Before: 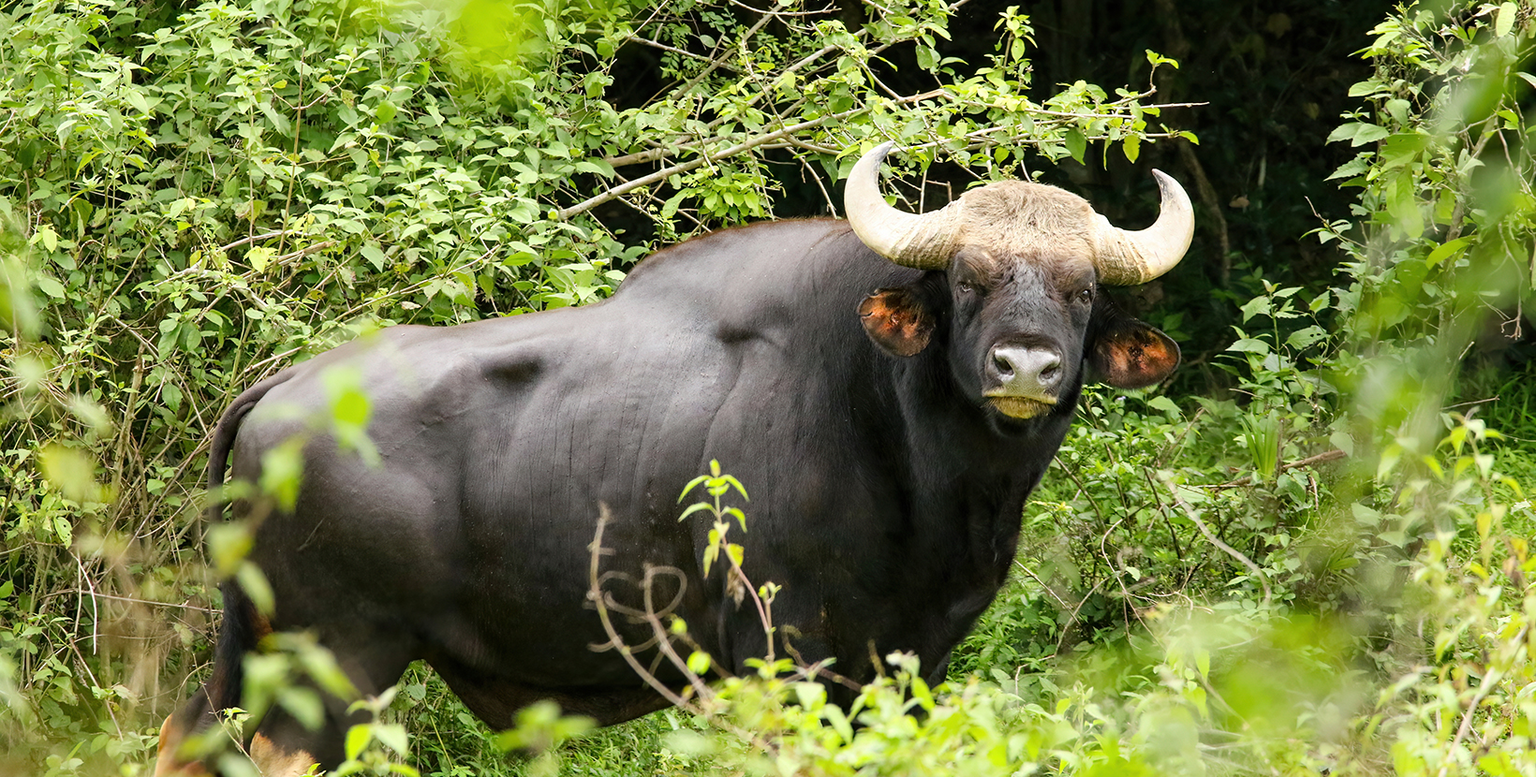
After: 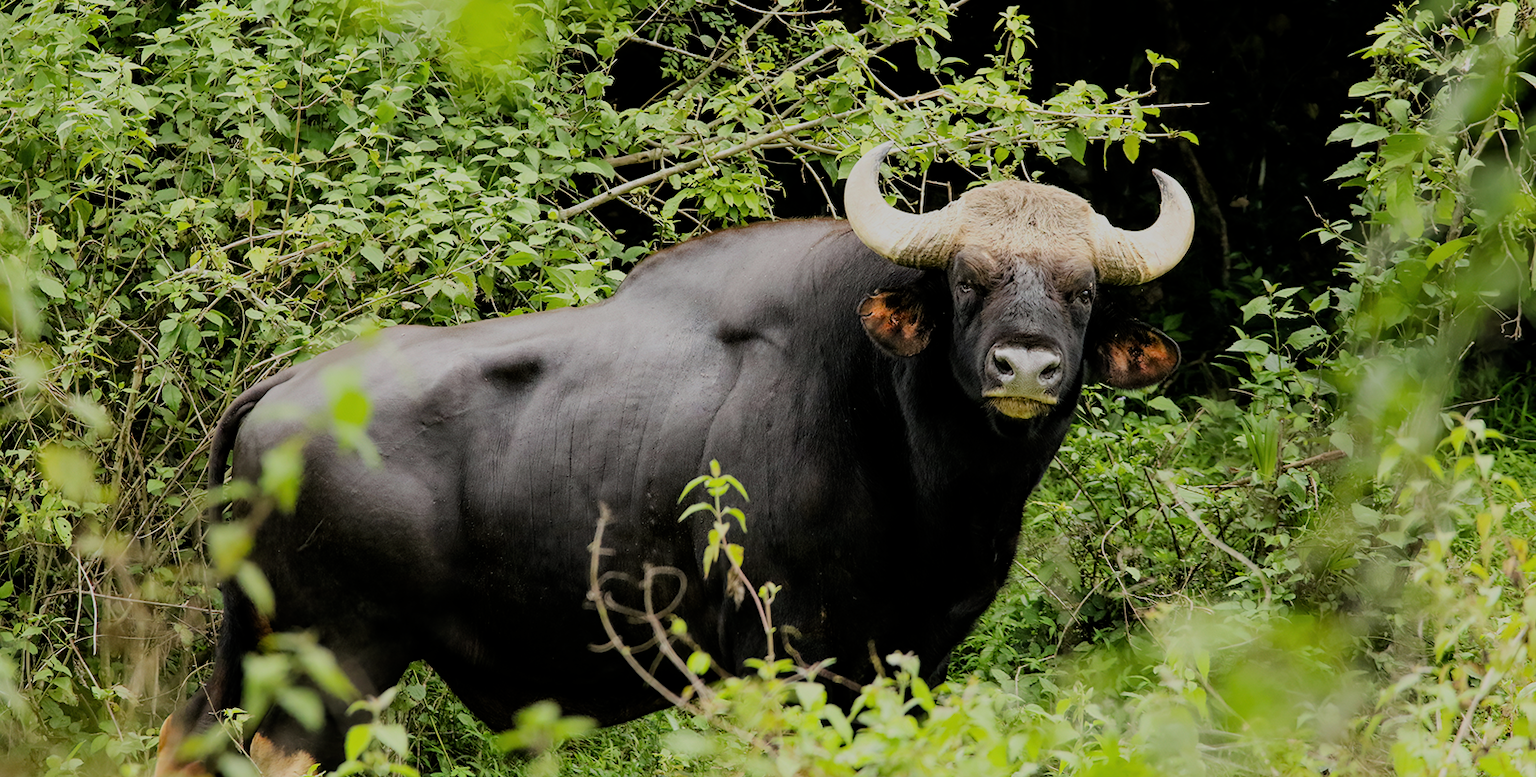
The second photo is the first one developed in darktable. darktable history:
exposure: exposure -0.49 EV, compensate highlight preservation false
filmic rgb: middle gray luminance 29.2%, black relative exposure -10.25 EV, white relative exposure 5.49 EV, target black luminance 0%, hardness 3.93, latitude 1.82%, contrast 1.123, highlights saturation mix 5.03%, shadows ↔ highlights balance 14.6%
